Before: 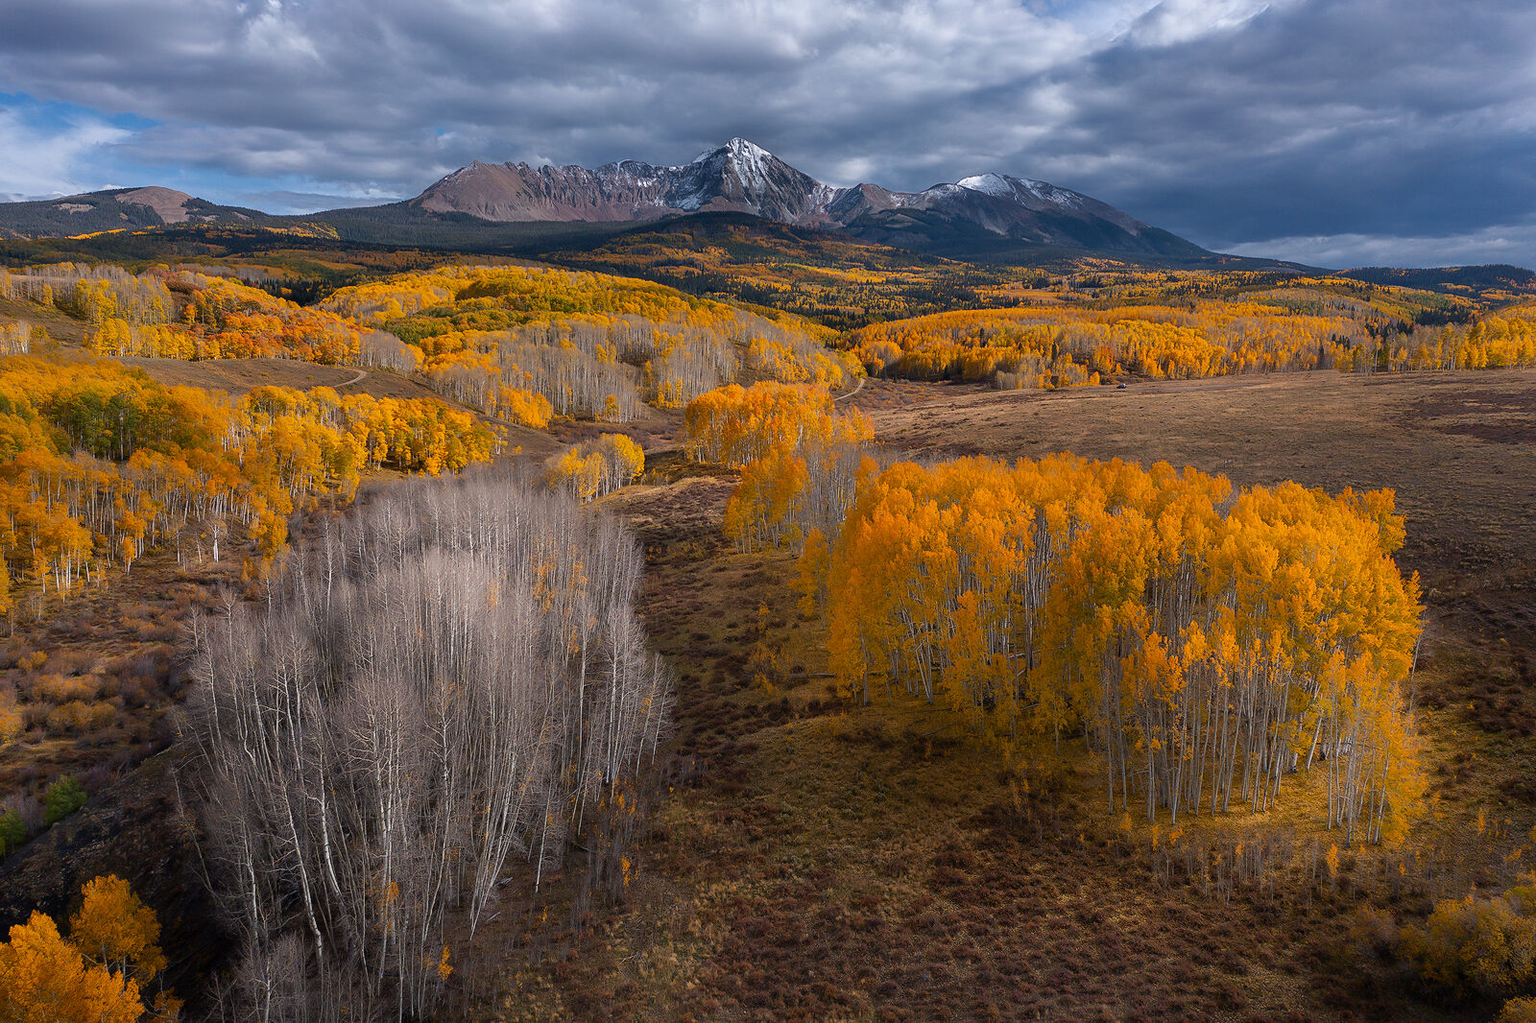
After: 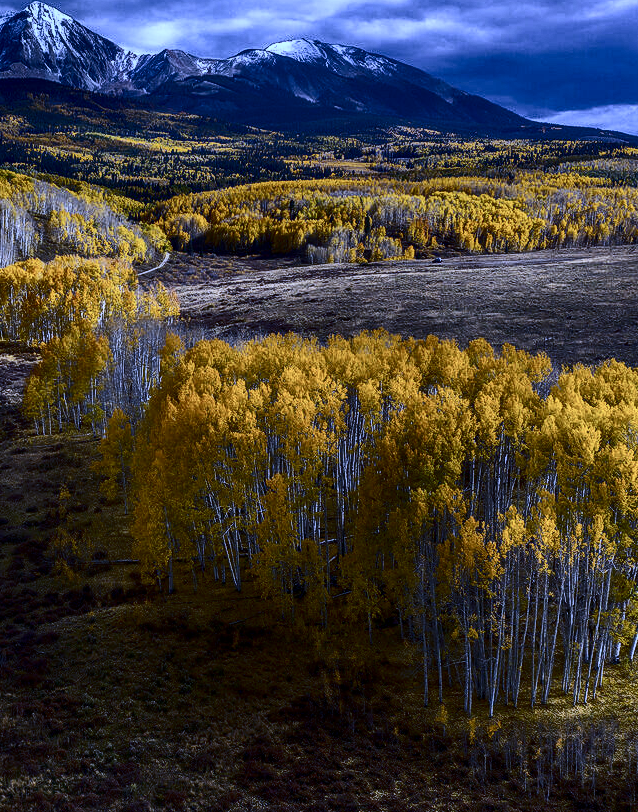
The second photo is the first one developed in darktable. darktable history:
white balance: red 0.766, blue 1.537
contrast brightness saturation: contrast 0.5, saturation -0.1
local contrast: on, module defaults
crop: left 45.721%, top 13.393%, right 14.118%, bottom 10.01%
